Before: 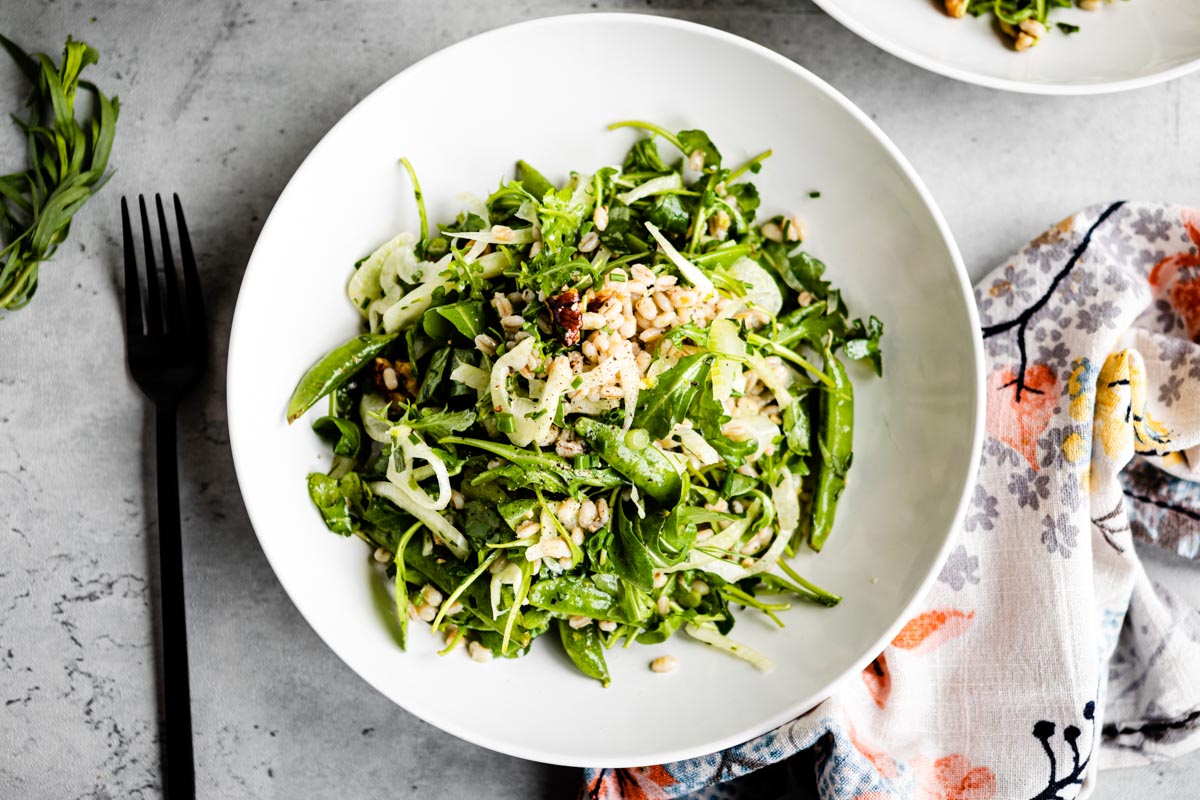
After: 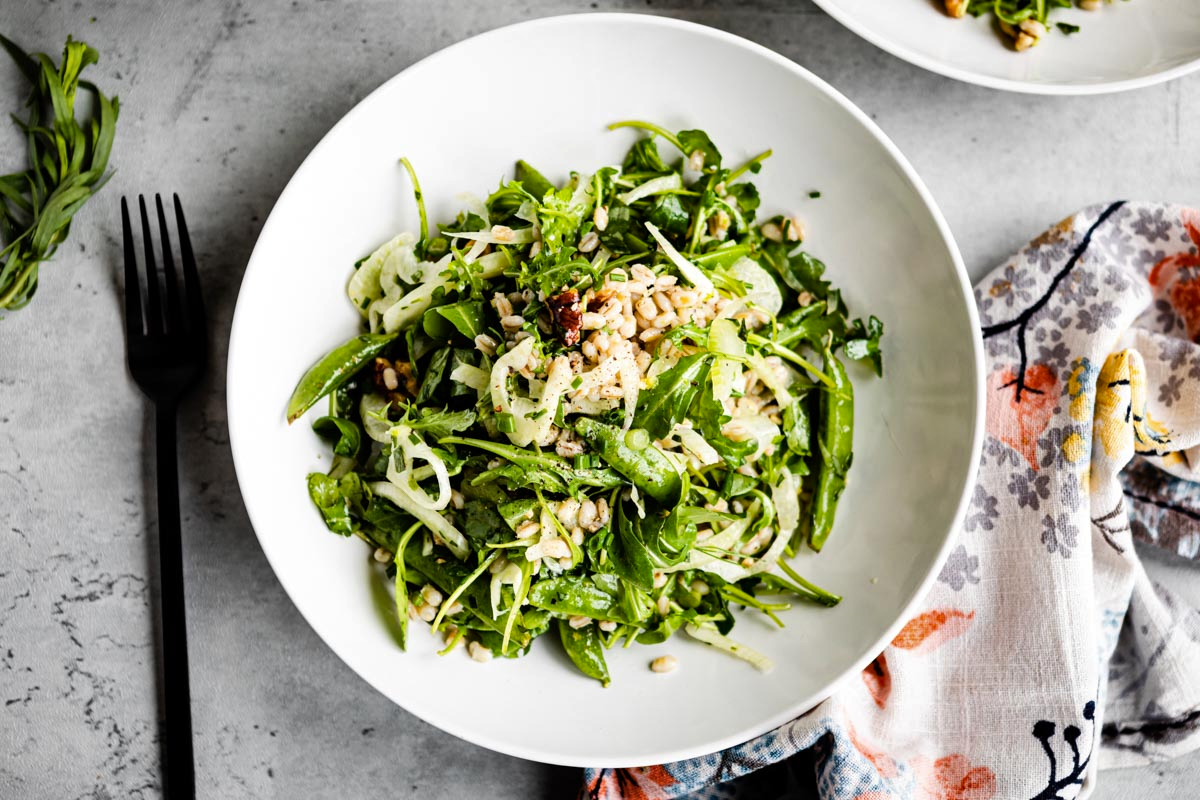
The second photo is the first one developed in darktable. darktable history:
shadows and highlights: shadows 5.02, soften with gaussian
color balance rgb: perceptual saturation grading › global saturation -0.036%
